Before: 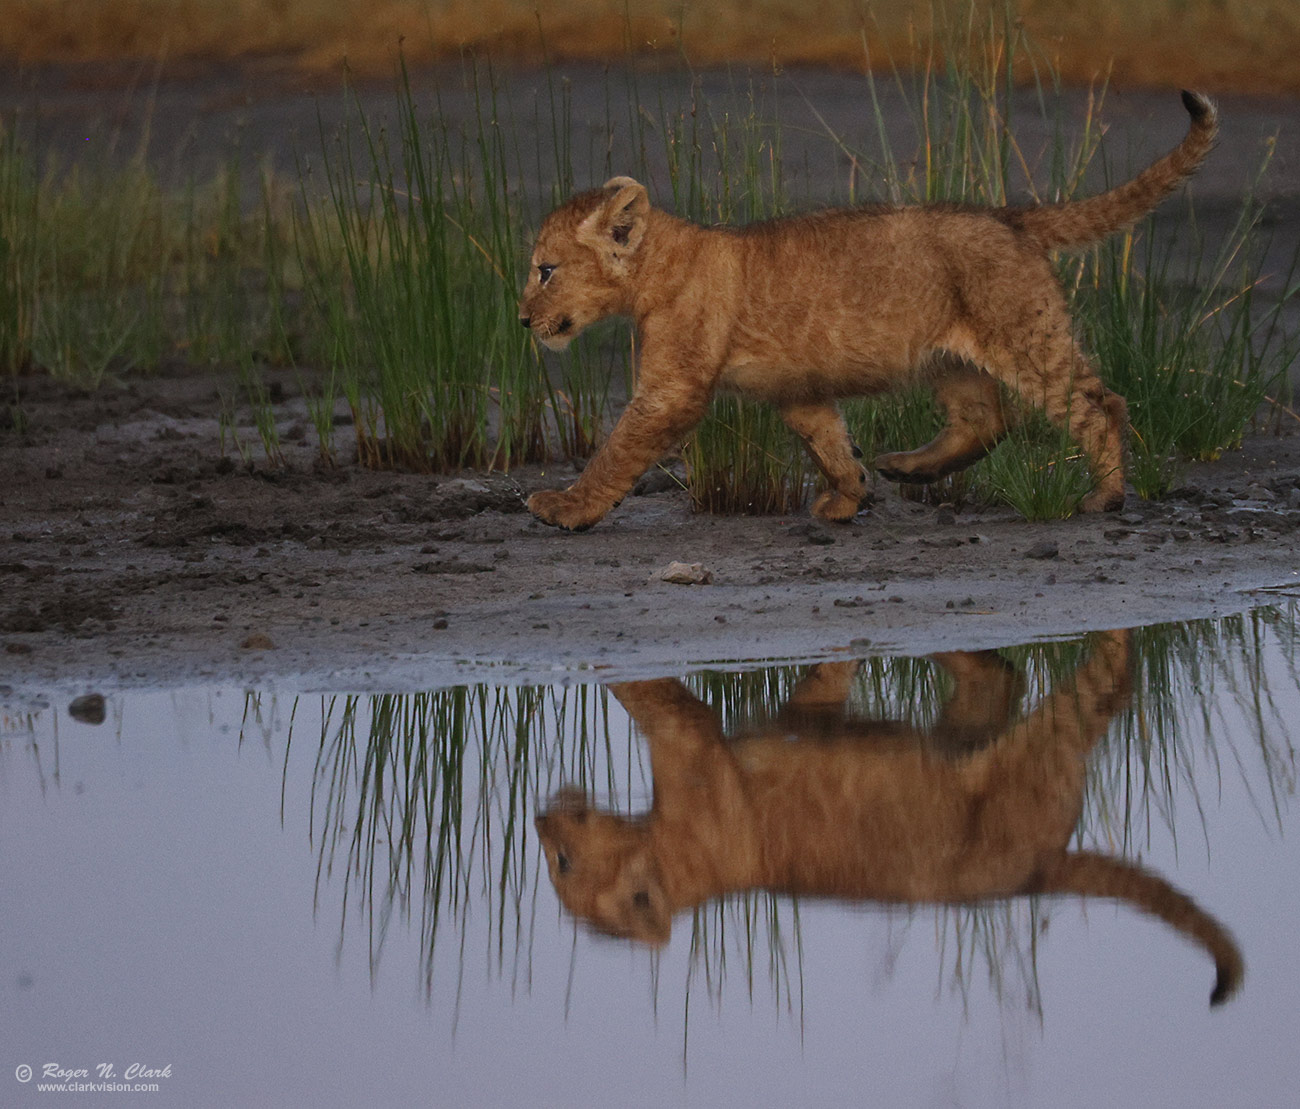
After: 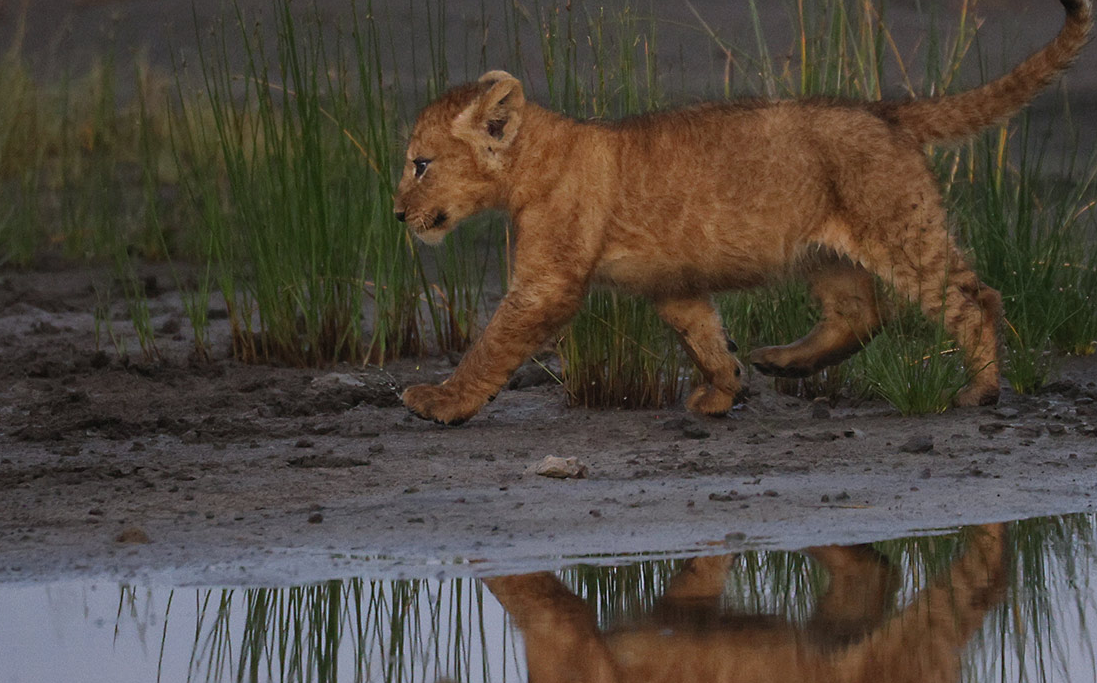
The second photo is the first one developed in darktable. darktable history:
crop and rotate: left 9.655%, top 9.62%, right 5.909%, bottom 28.765%
